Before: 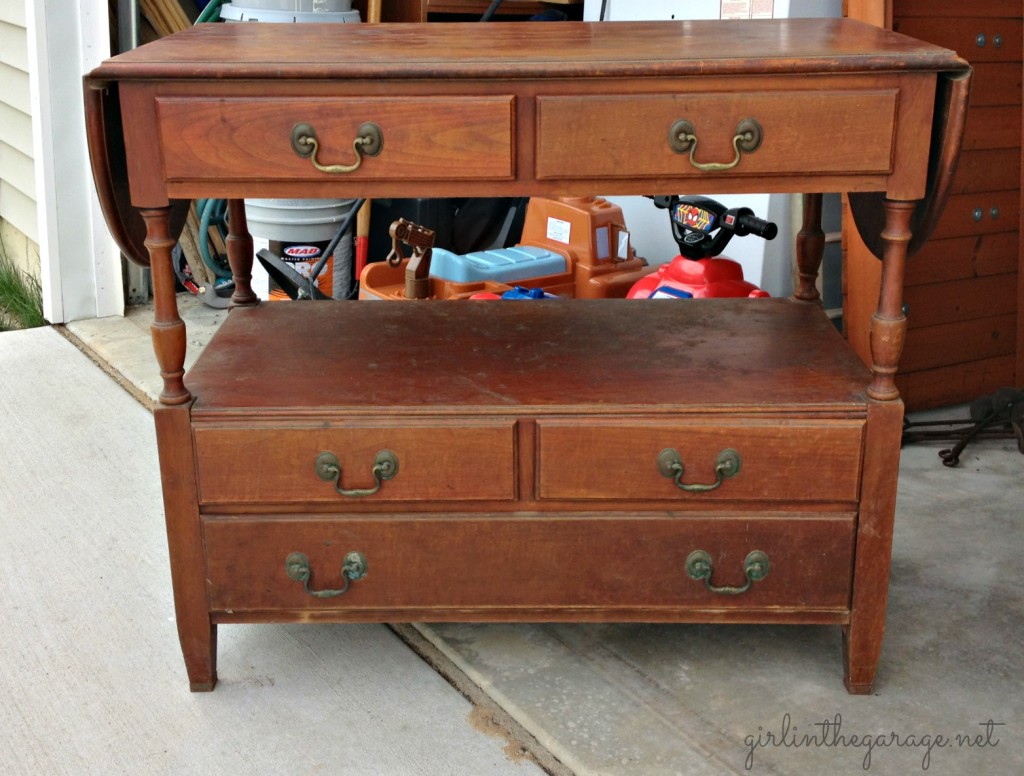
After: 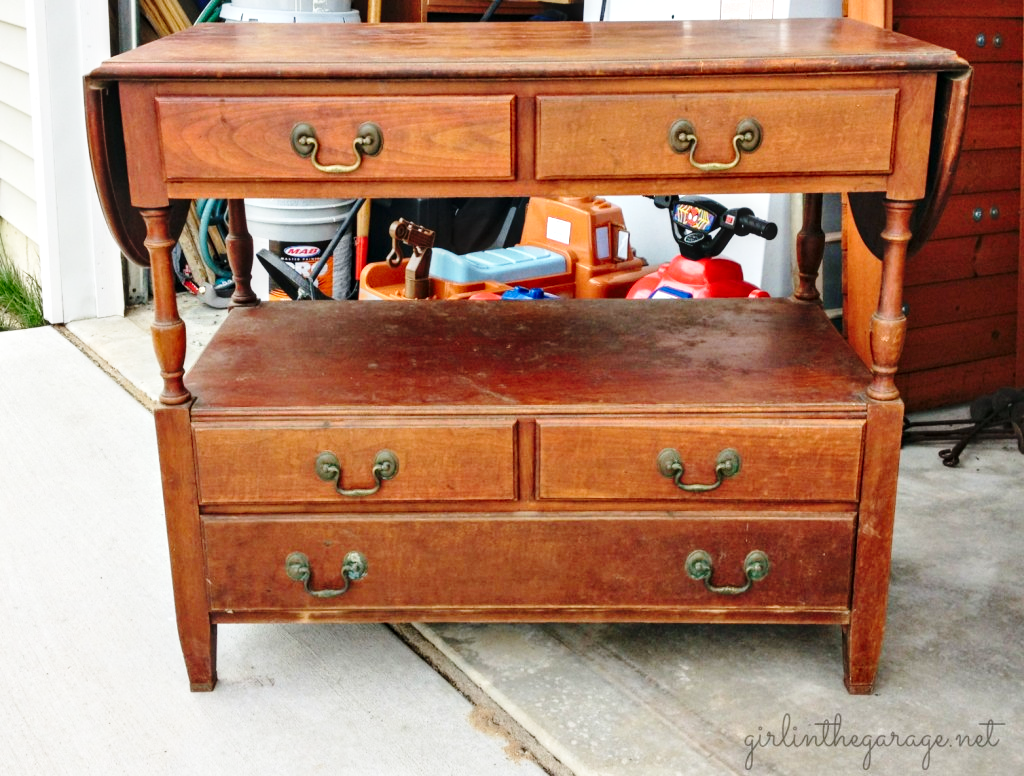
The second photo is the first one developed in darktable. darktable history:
local contrast: on, module defaults
exposure: exposure 0.077 EV, compensate exposure bias true, compensate highlight preservation false
base curve: curves: ch0 [(0, 0) (0.028, 0.03) (0.121, 0.232) (0.46, 0.748) (0.859, 0.968) (1, 1)], preserve colors none
